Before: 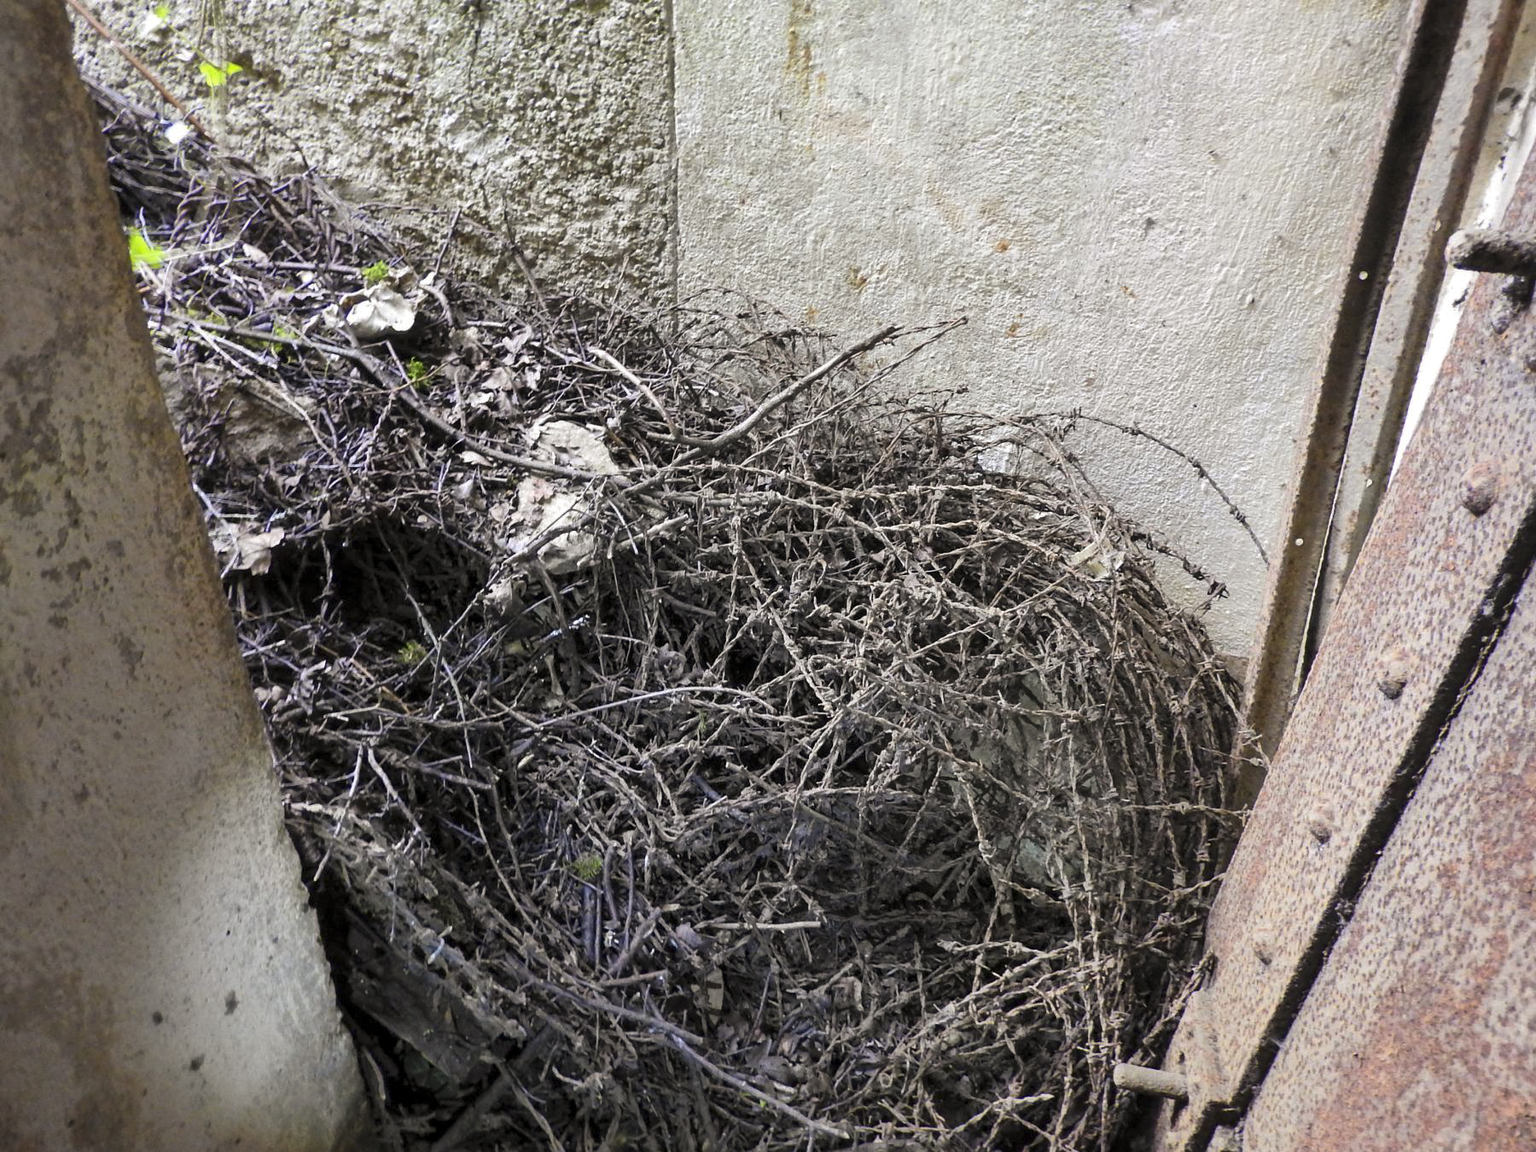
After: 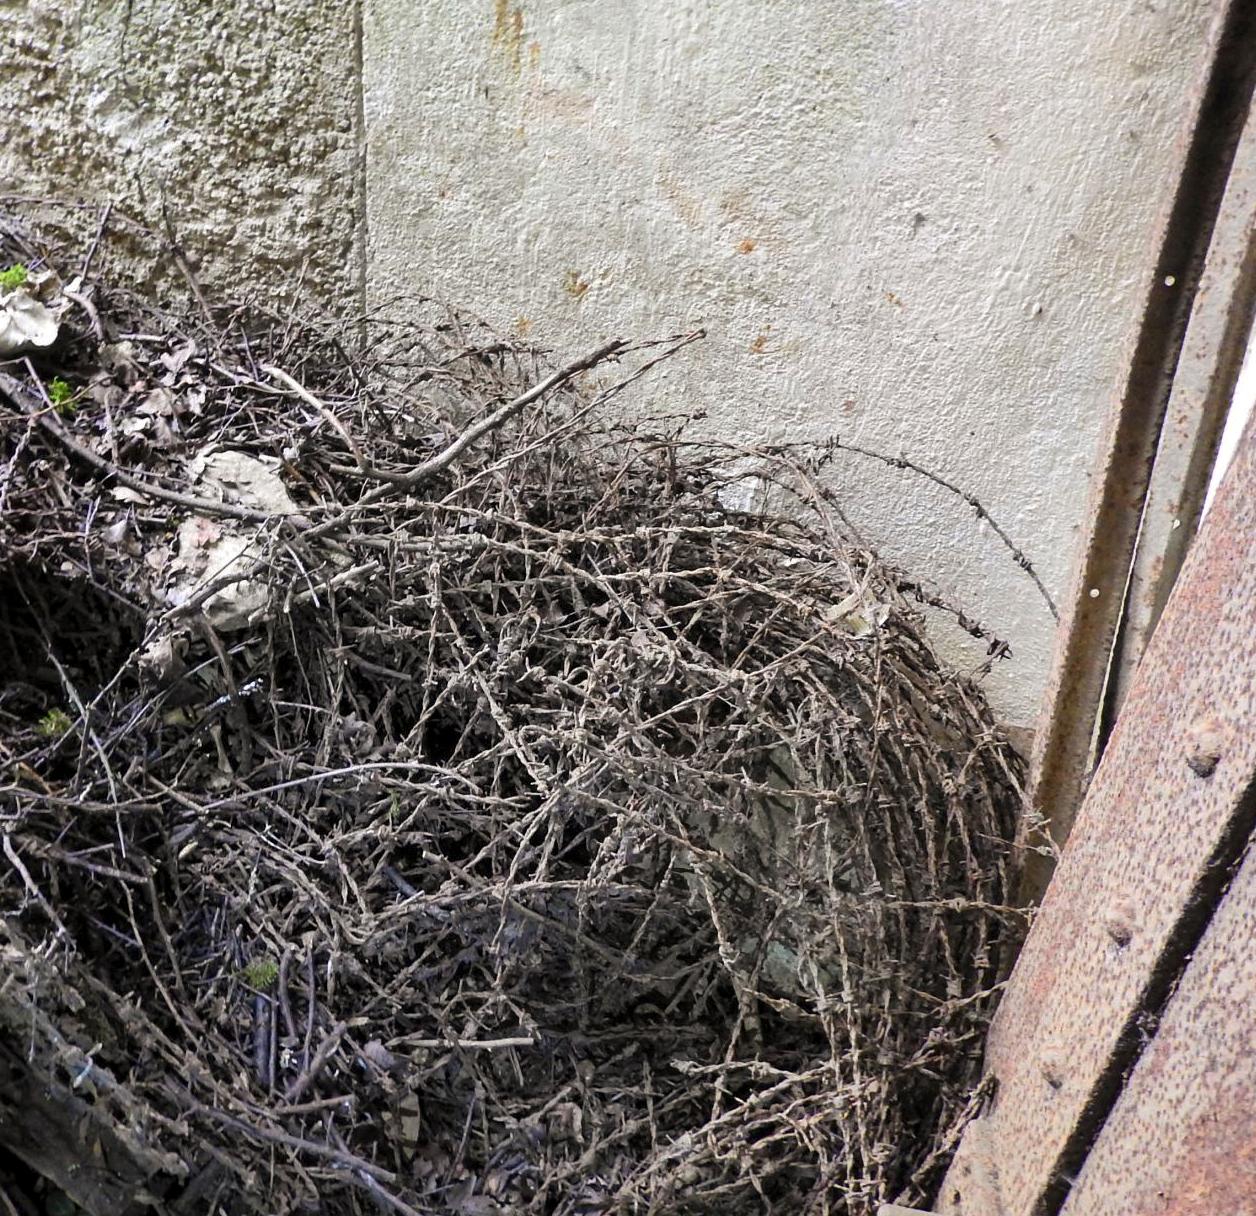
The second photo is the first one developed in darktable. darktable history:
crop and rotate: left 23.798%, top 3.133%, right 6.372%, bottom 6.76%
